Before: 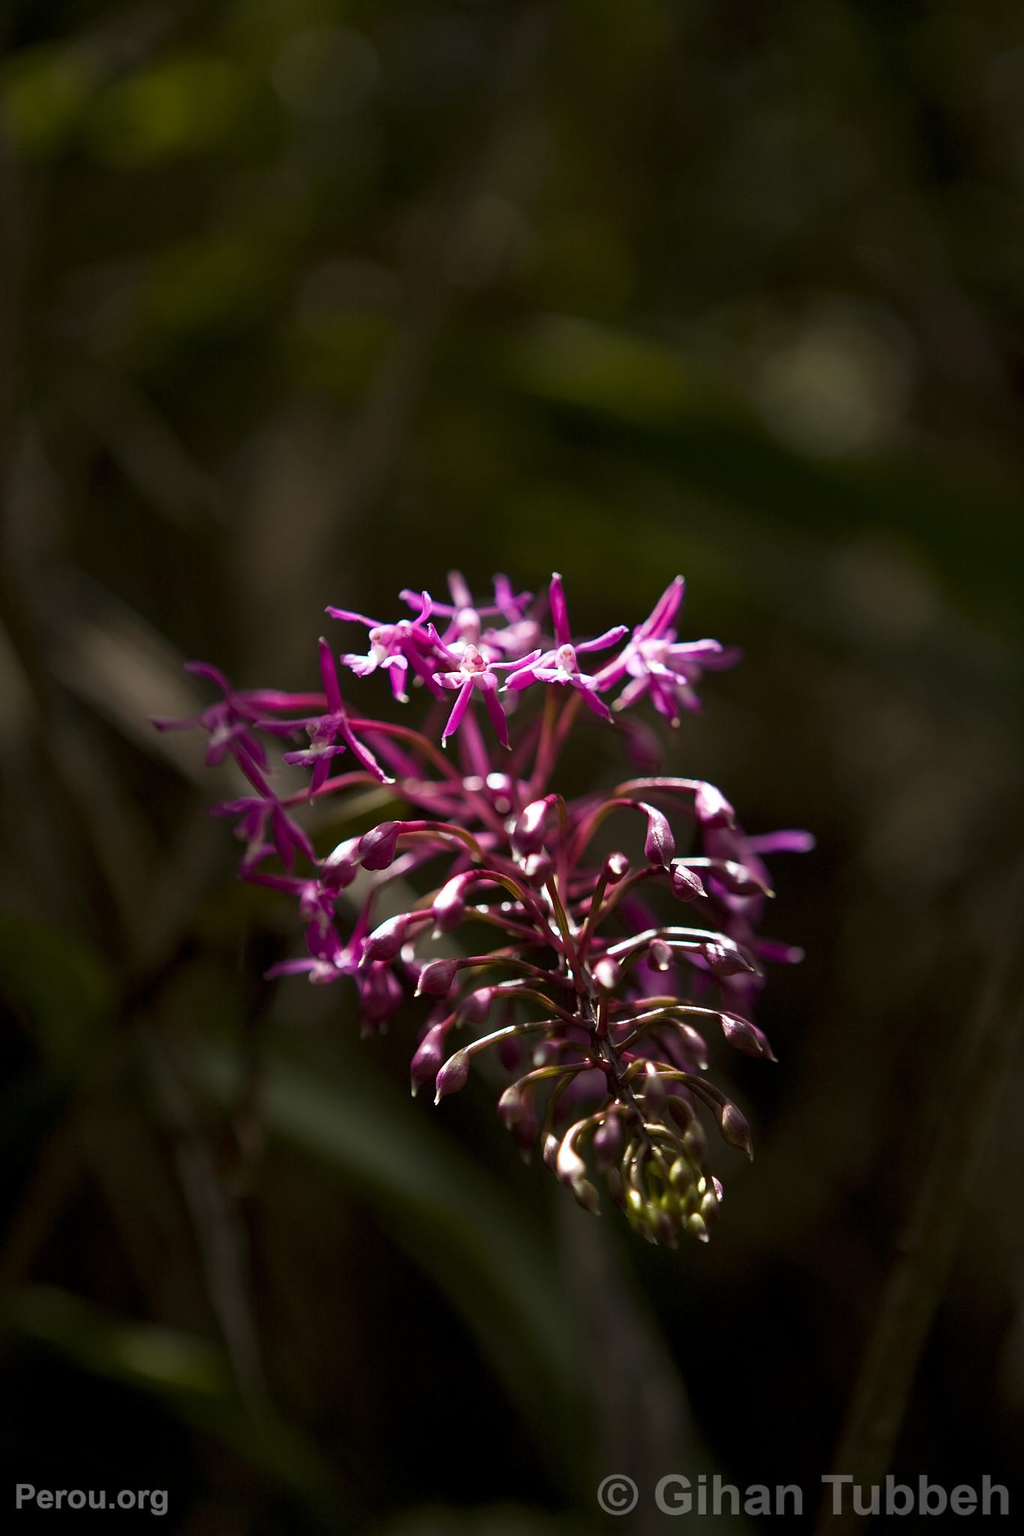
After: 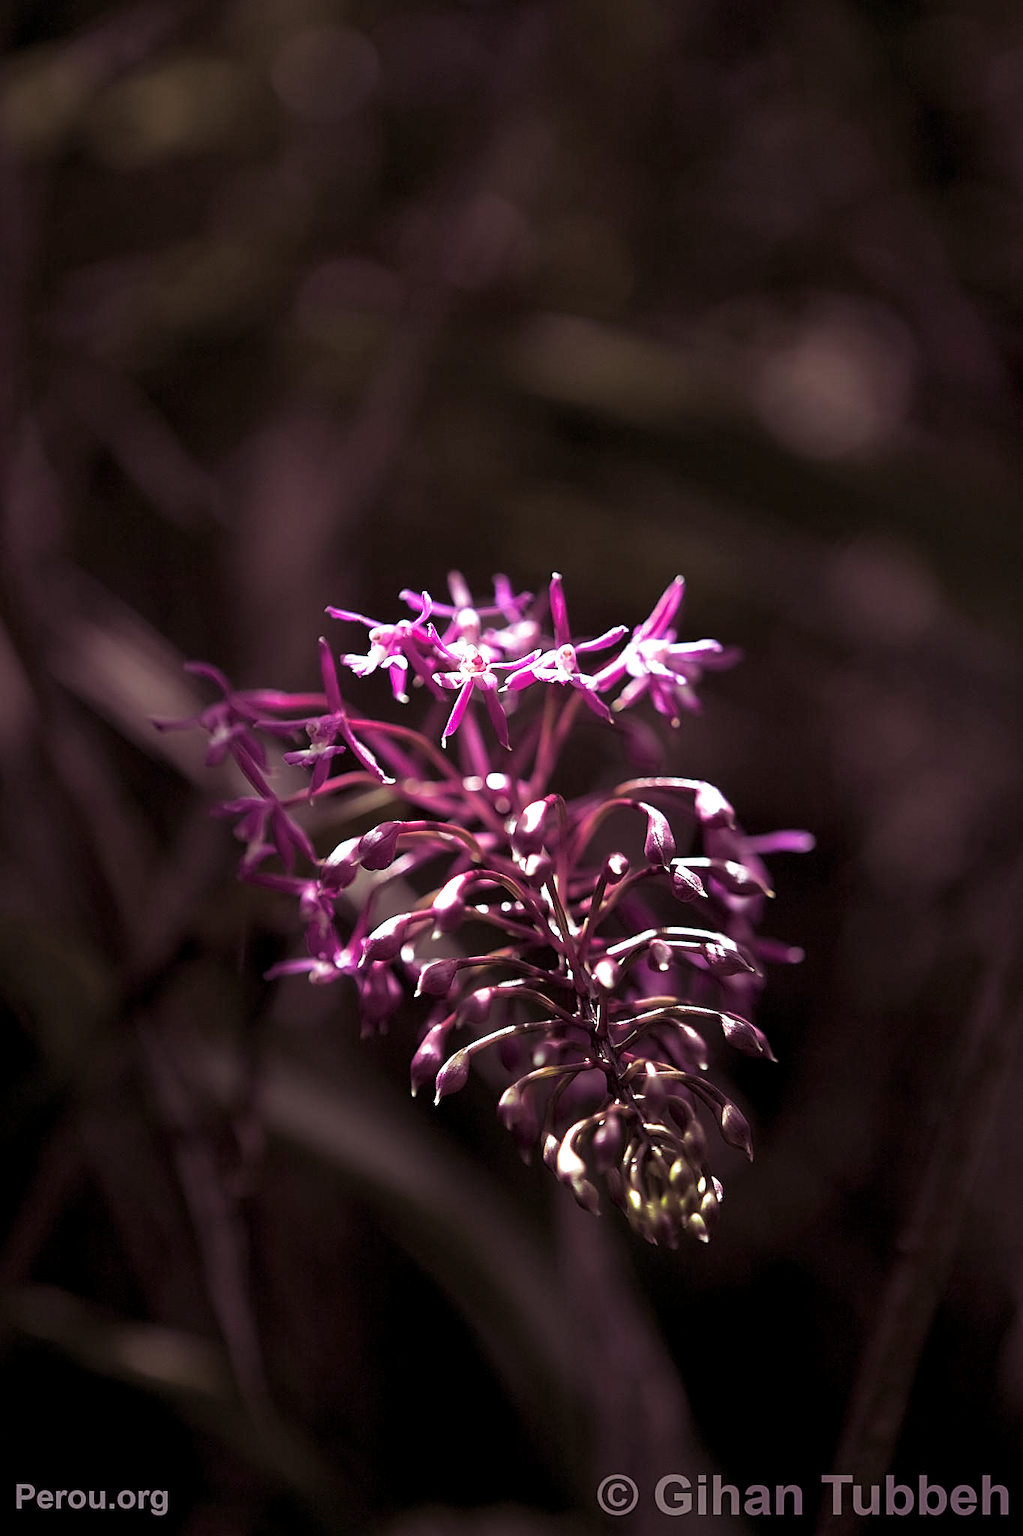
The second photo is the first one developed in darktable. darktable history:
exposure: black level correction 0.001, exposure 0.5 EV, compensate exposure bias true, compensate highlight preservation false
split-toning: shadows › hue 316.8°, shadows › saturation 0.47, highlights › hue 201.6°, highlights › saturation 0, balance -41.97, compress 28.01%
sharpen: on, module defaults
